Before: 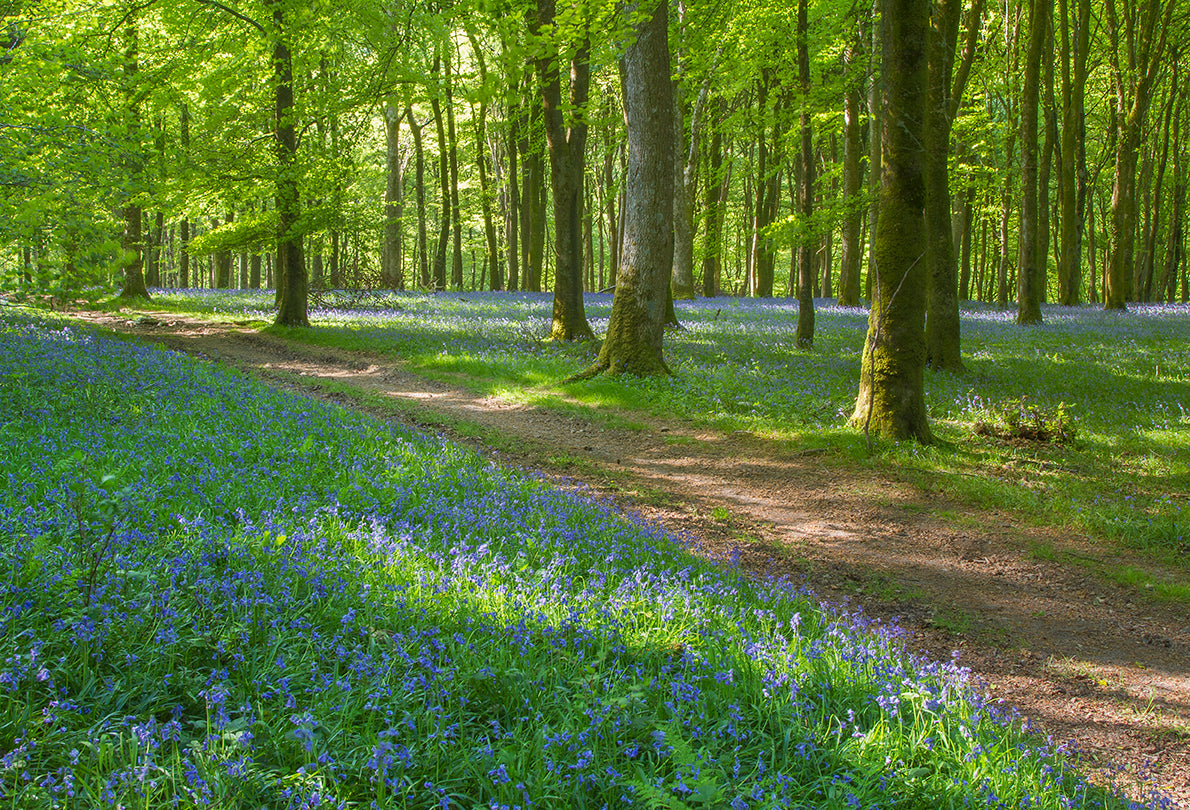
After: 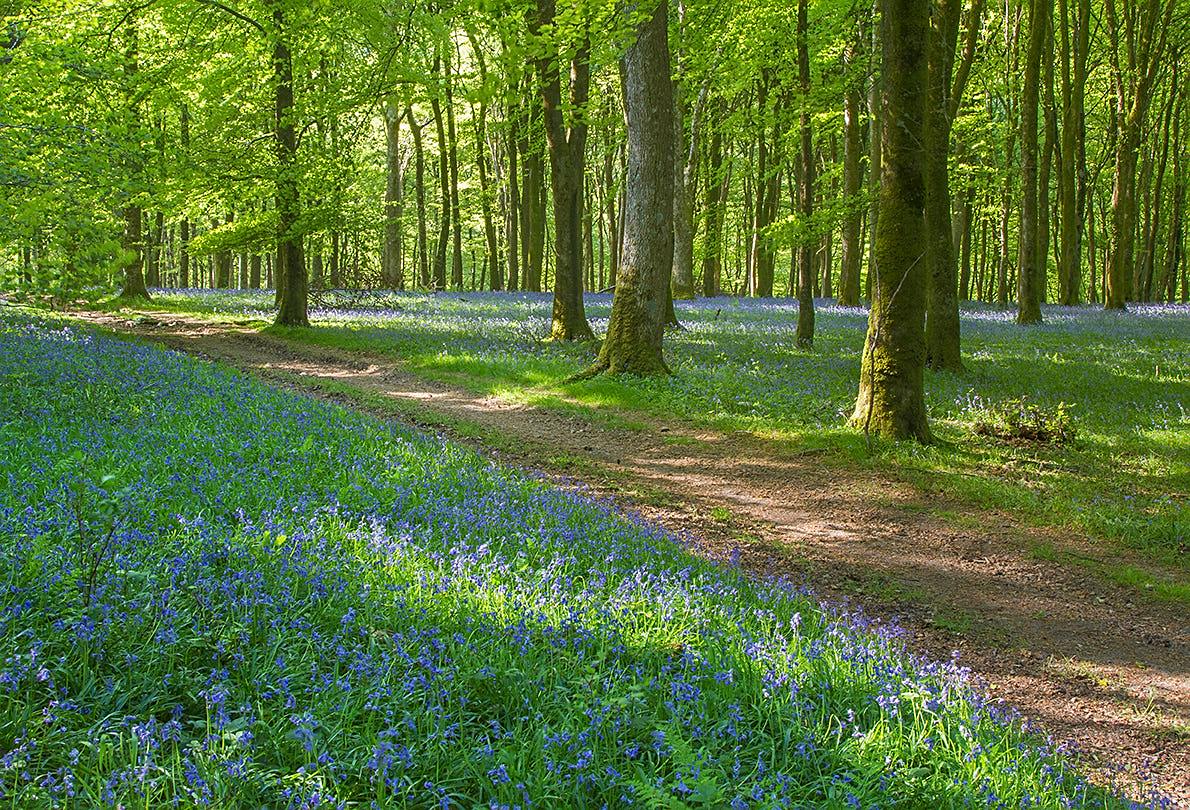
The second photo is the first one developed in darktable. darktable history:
levels: mode automatic, black 0.023%, white 99.97%, levels [0.062, 0.494, 0.925]
sharpen: on, module defaults
